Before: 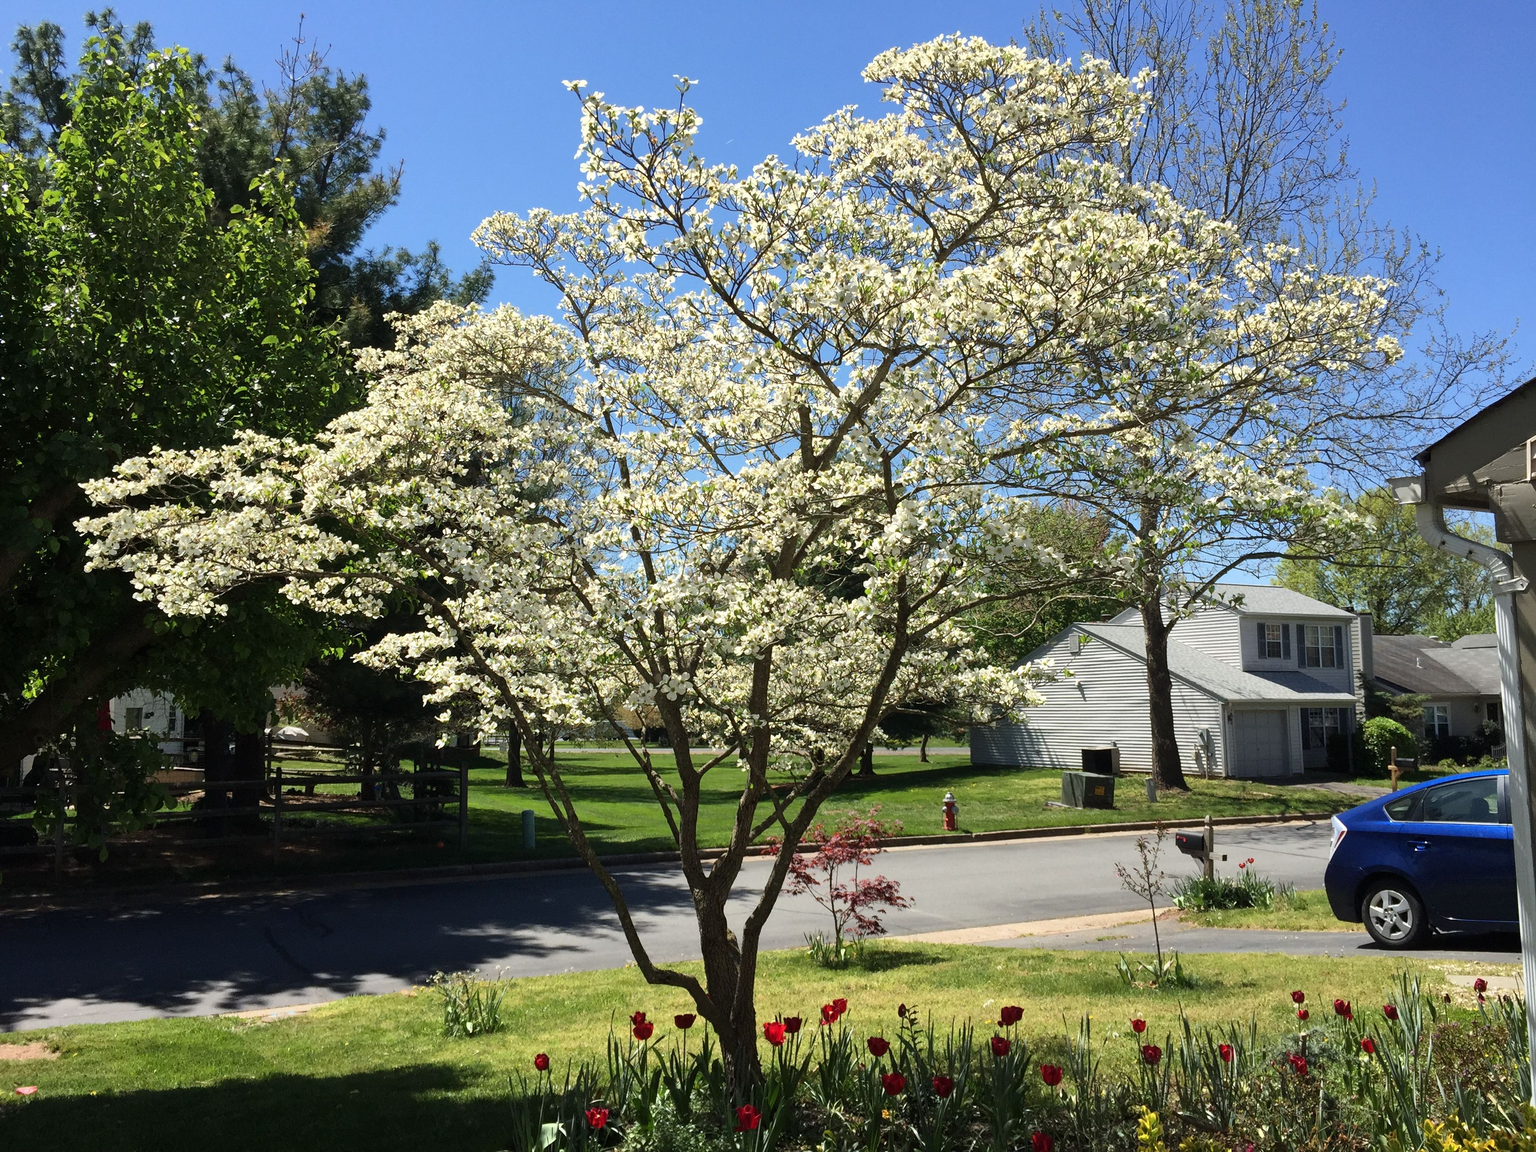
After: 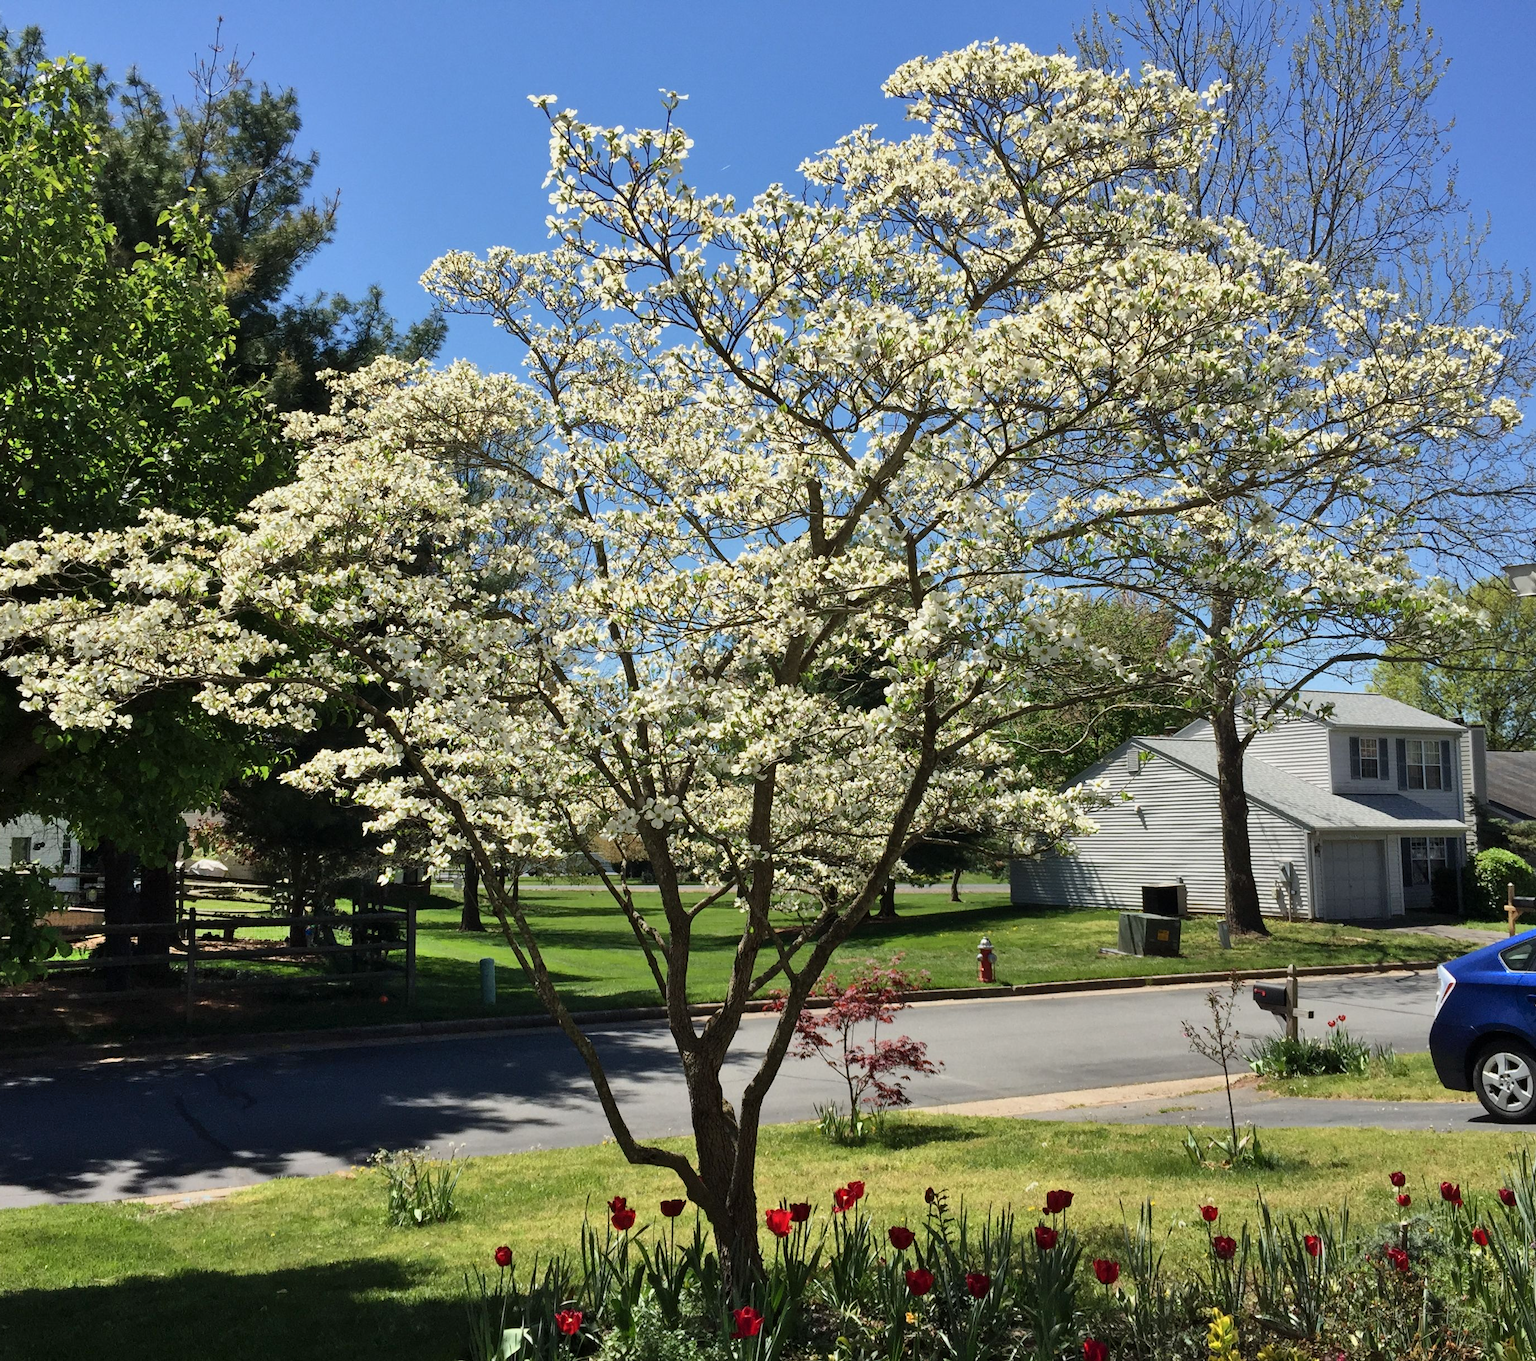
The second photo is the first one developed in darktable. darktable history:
crop: left 7.573%, right 7.841%
exposure: black level correction 0.001, exposure -0.124 EV, compensate highlight preservation false
shadows and highlights: soften with gaussian
